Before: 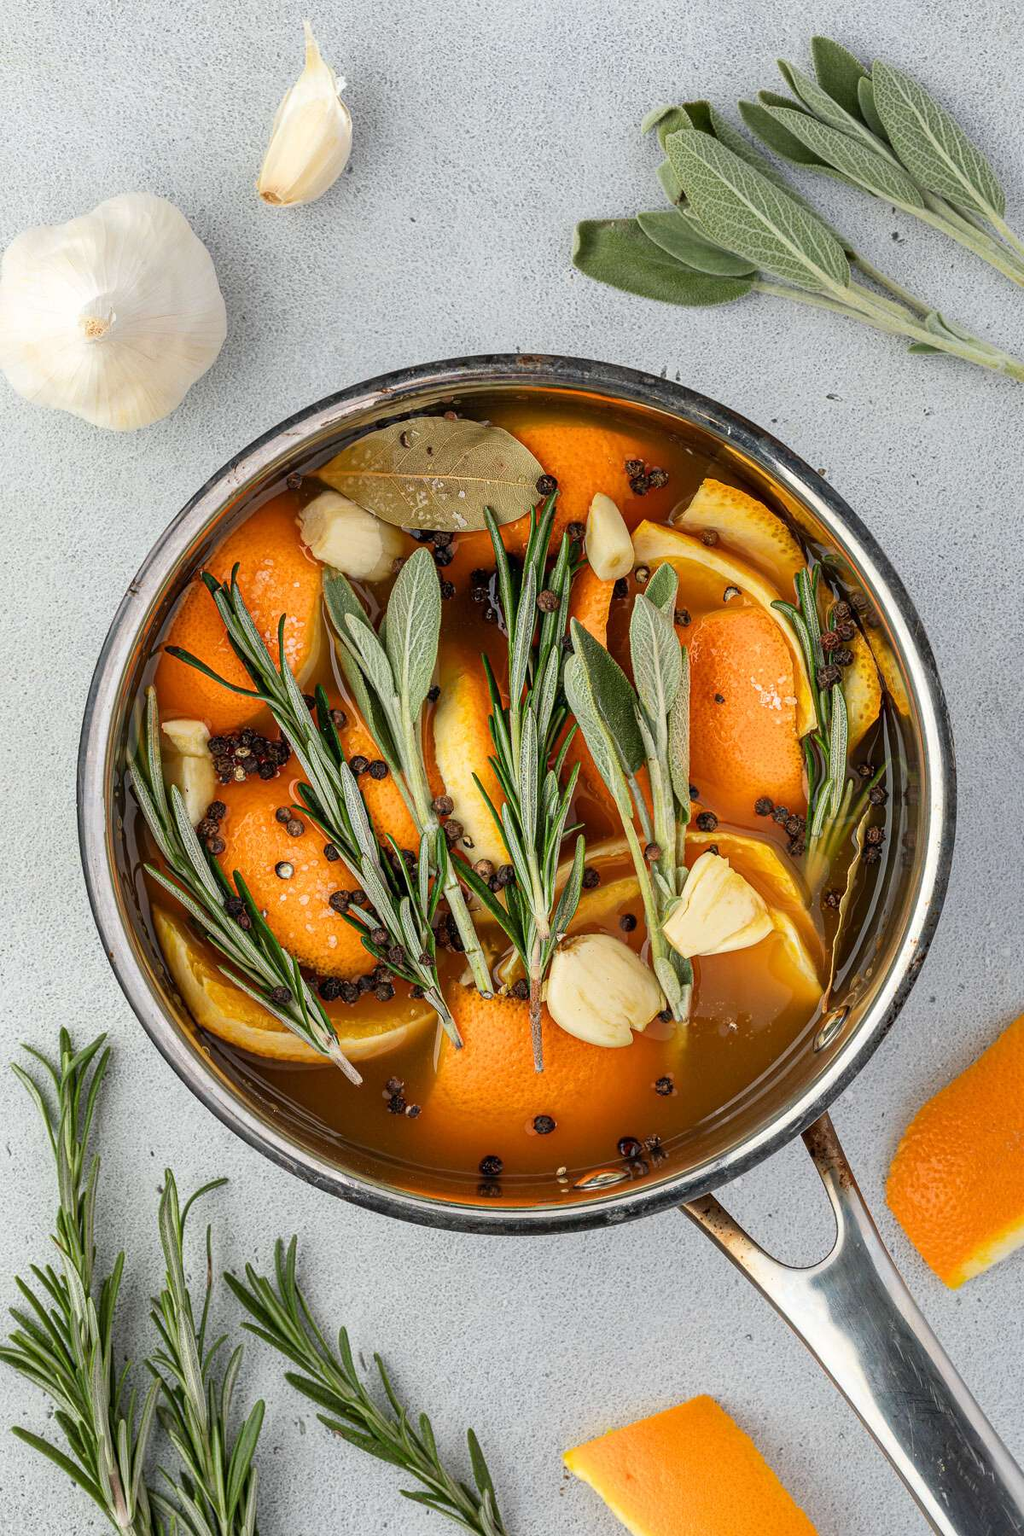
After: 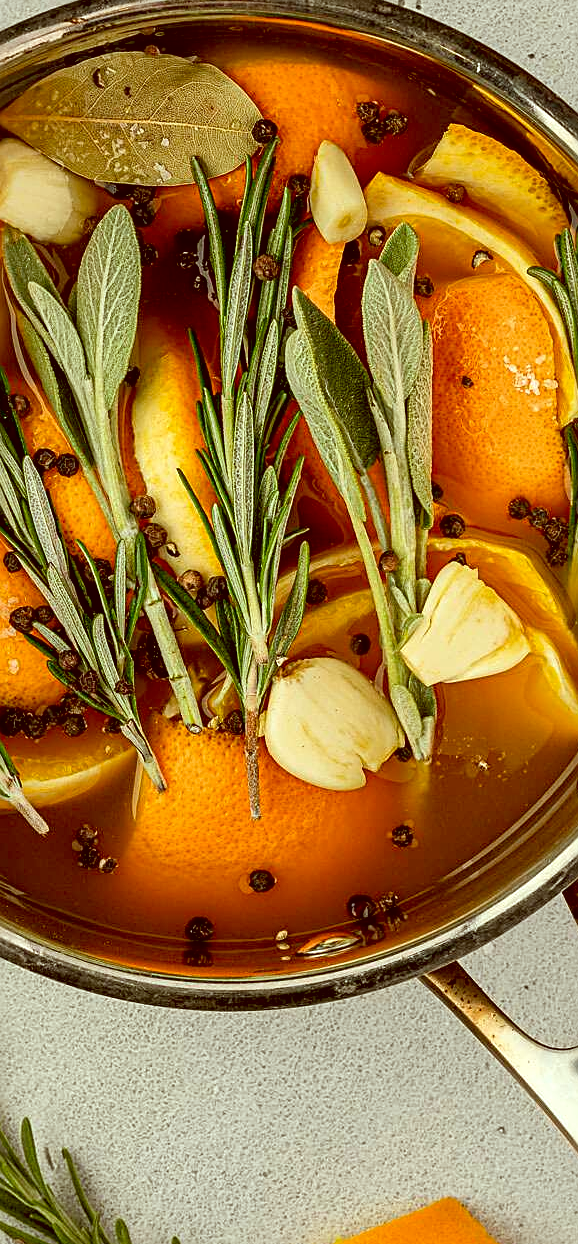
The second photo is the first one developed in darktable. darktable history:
sharpen: on, module defaults
exposure: black level correction 0.011, compensate highlight preservation false
crop: left 31.389%, top 24.293%, right 20.382%, bottom 6.582%
color correction: highlights a* -5.34, highlights b* 9.8, shadows a* 9.63, shadows b* 24.41
local contrast: mode bilateral grid, contrast 20, coarseness 51, detail 128%, midtone range 0.2
